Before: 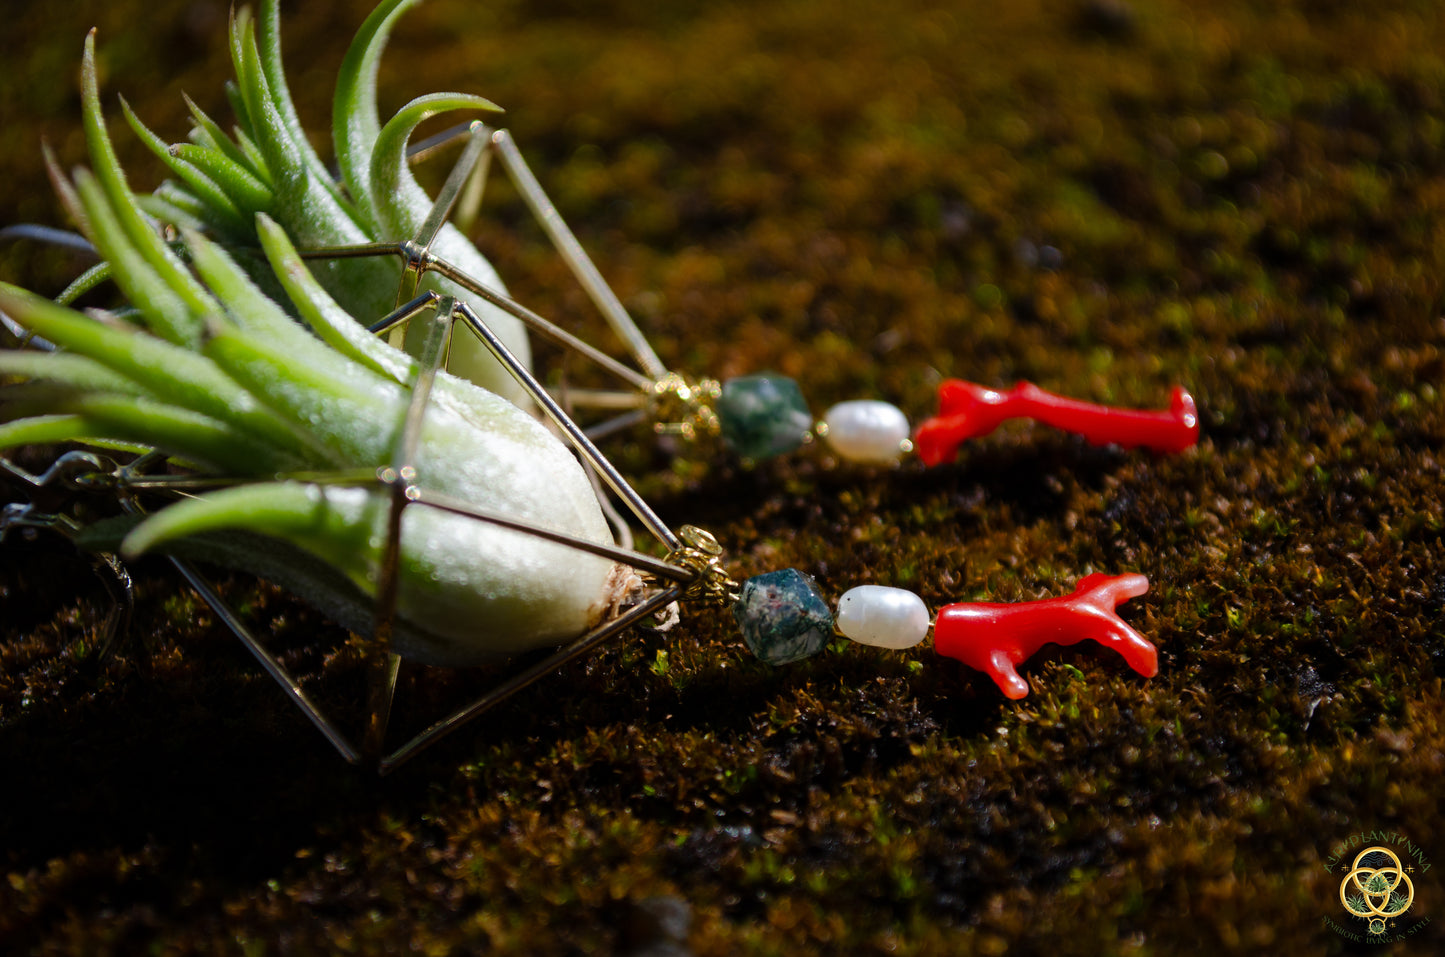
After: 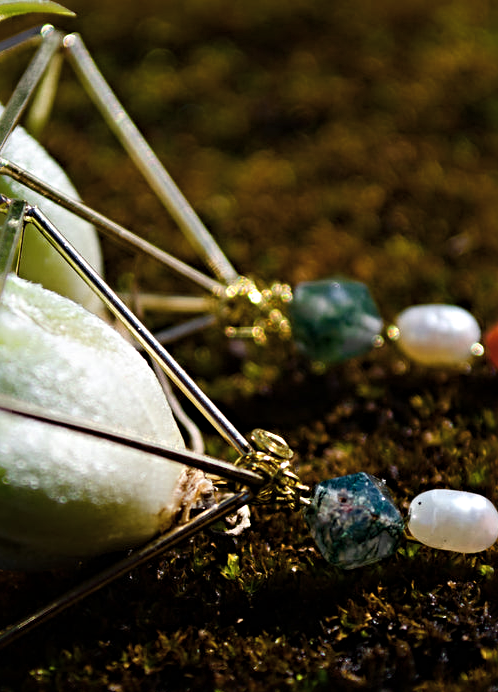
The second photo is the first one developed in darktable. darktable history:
crop and rotate: left 29.722%, top 10.234%, right 35.768%, bottom 17.432%
sharpen: radius 4.849
contrast brightness saturation: contrast 0.099, saturation -0.299
color balance rgb: shadows lift › chroma 2.06%, shadows lift › hue 248.64°, linear chroma grading › global chroma 14.409%, perceptual saturation grading › global saturation 40.773%
